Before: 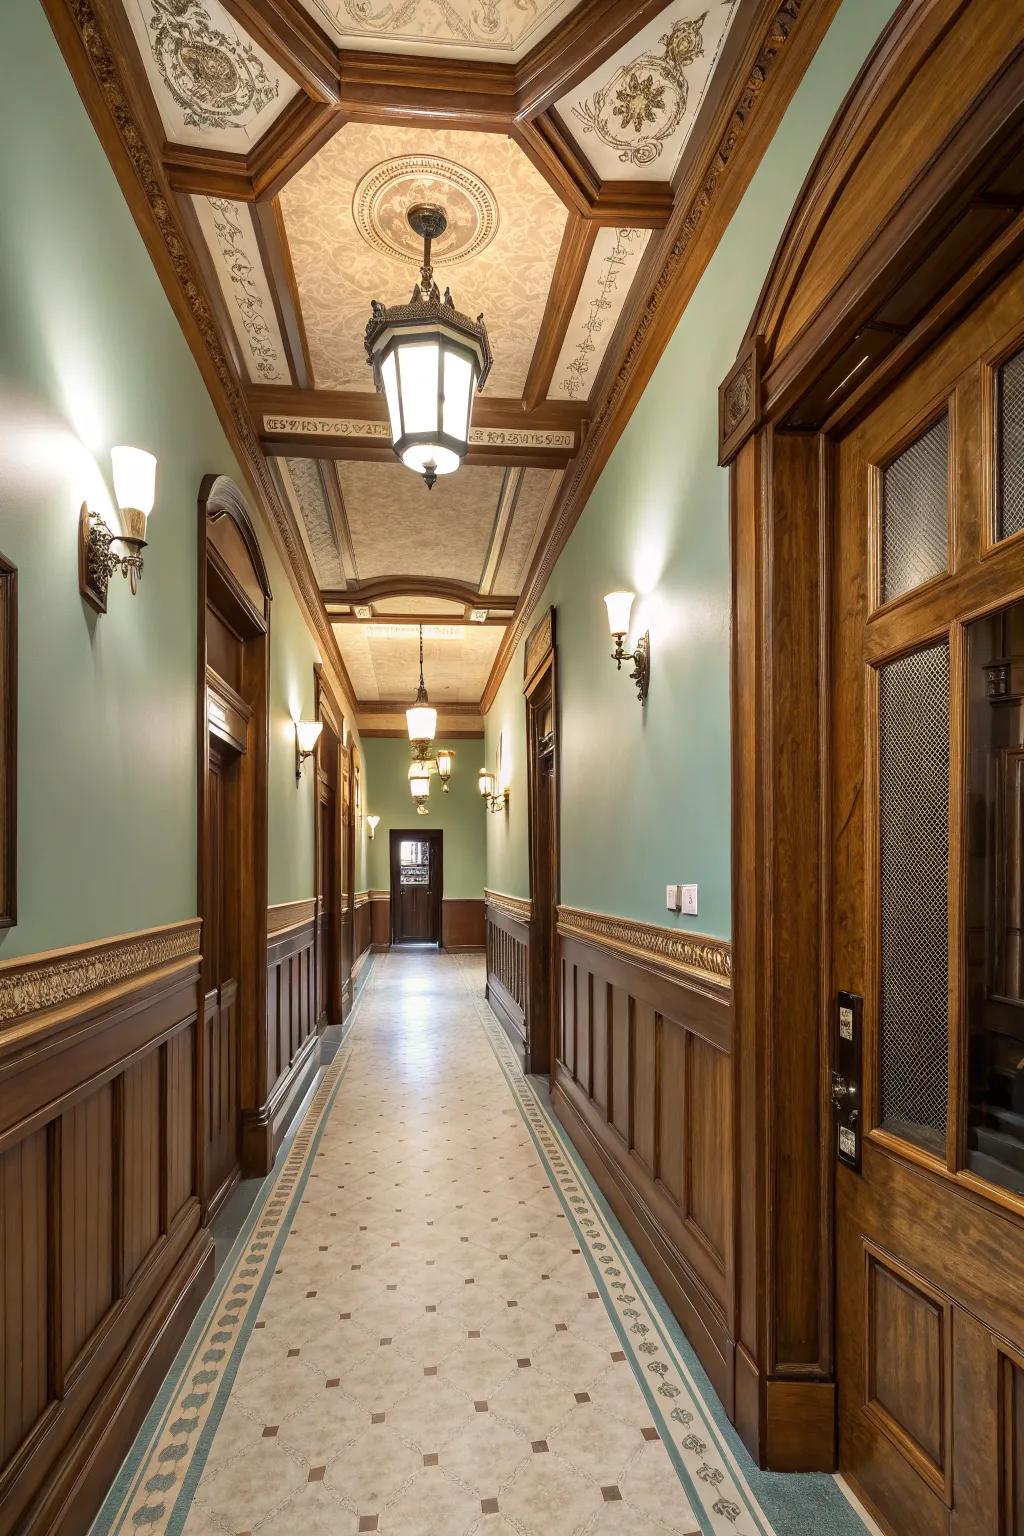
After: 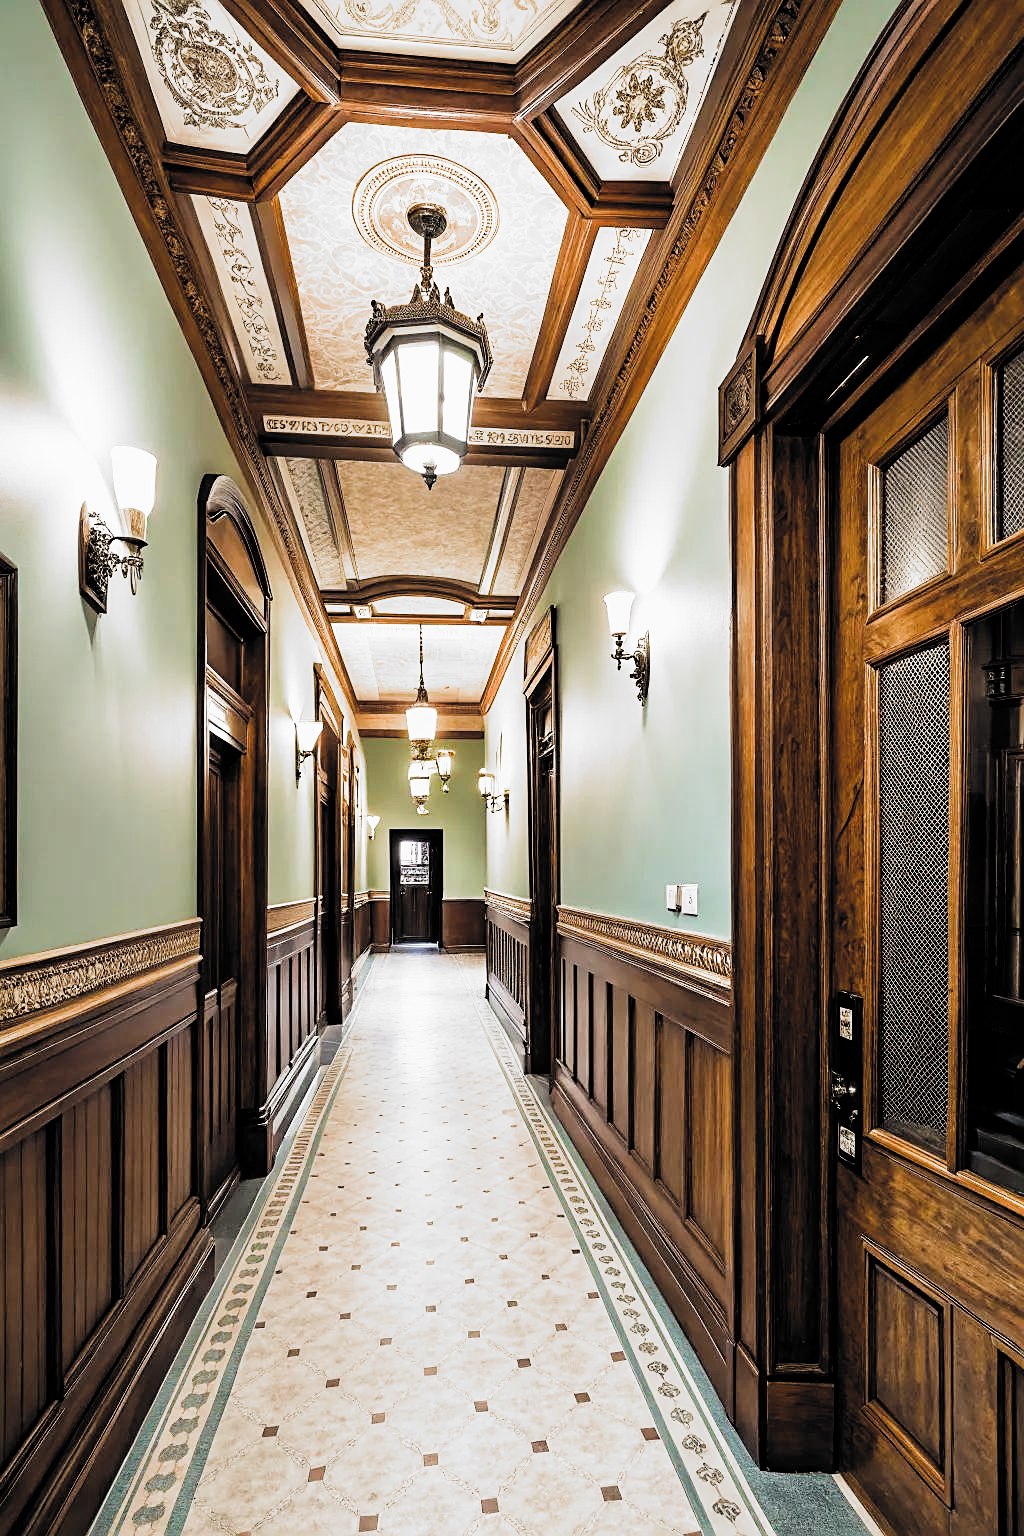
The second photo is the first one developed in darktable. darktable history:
exposure: exposure 0.441 EV, compensate exposure bias true, compensate highlight preservation false
color balance rgb: global offset › chroma 0.093%, global offset › hue 253.92°, perceptual saturation grading › global saturation 25.477%
tone curve: curves: ch0 [(0, 0) (0.003, 0.003) (0.011, 0.012) (0.025, 0.026) (0.044, 0.047) (0.069, 0.073) (0.1, 0.105) (0.136, 0.143) (0.177, 0.187) (0.224, 0.237) (0.277, 0.293) (0.335, 0.354) (0.399, 0.422) (0.468, 0.495) (0.543, 0.574) (0.623, 0.659) (0.709, 0.749) (0.801, 0.846) (0.898, 0.932) (1, 1)], preserve colors none
filmic rgb: black relative exposure -5.07 EV, white relative exposure 3.51 EV, hardness 3.16, contrast 1.41, highlights saturation mix -30.79%, add noise in highlights 0, preserve chrominance luminance Y, color science v3 (2019), use custom middle-gray values true, contrast in highlights soft
sharpen: on, module defaults
